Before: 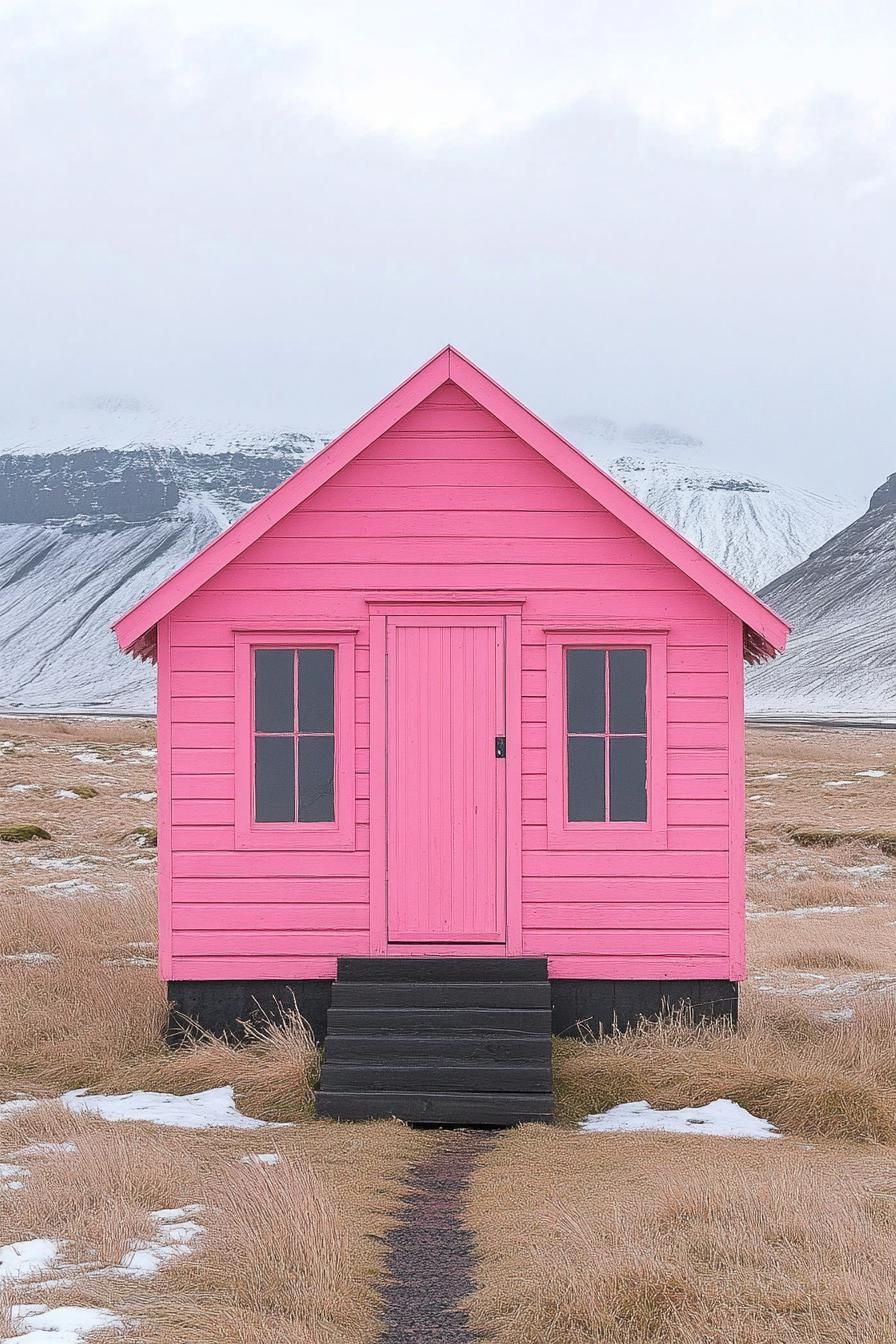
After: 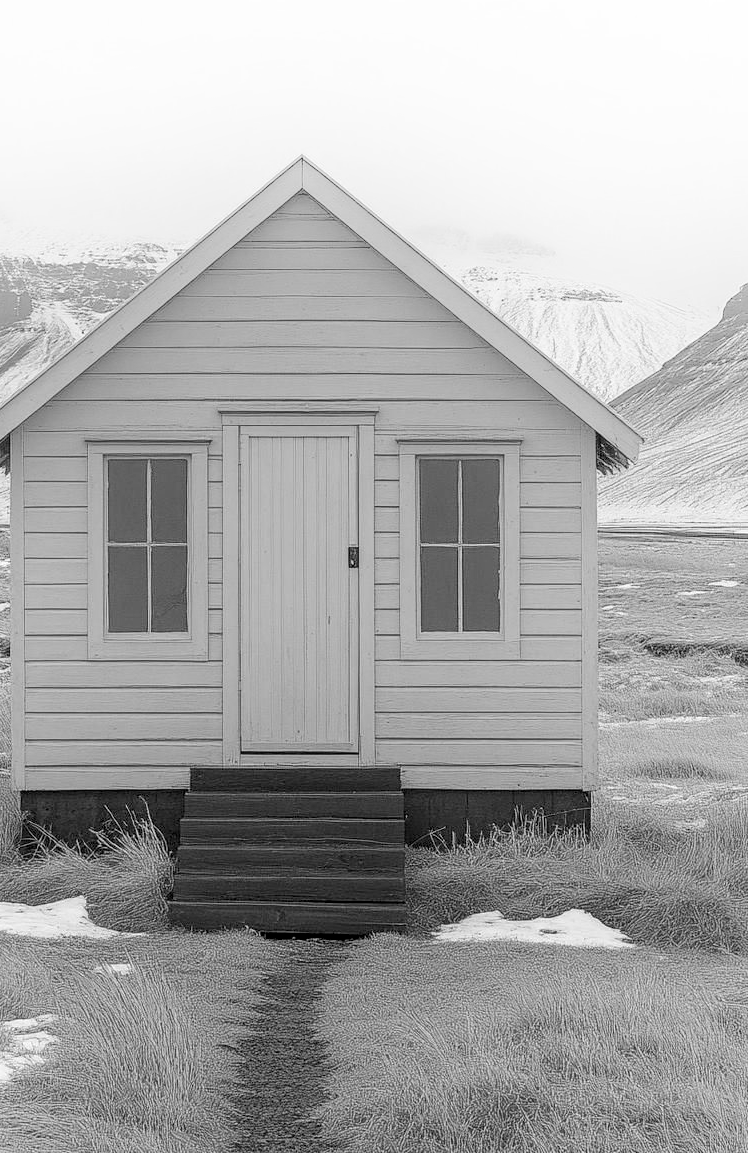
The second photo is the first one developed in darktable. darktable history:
exposure: black level correction 0.007, compensate highlight preservation false
crop: left 16.471%, top 14.189%
tone equalizer: on, module defaults
color calibration: output gray [0.22, 0.42, 0.37, 0], x 0.329, y 0.346, temperature 5619.67 K
local contrast: on, module defaults
shadows and highlights: highlights 70.07, soften with gaussian
levels: levels [0, 0.478, 1]
